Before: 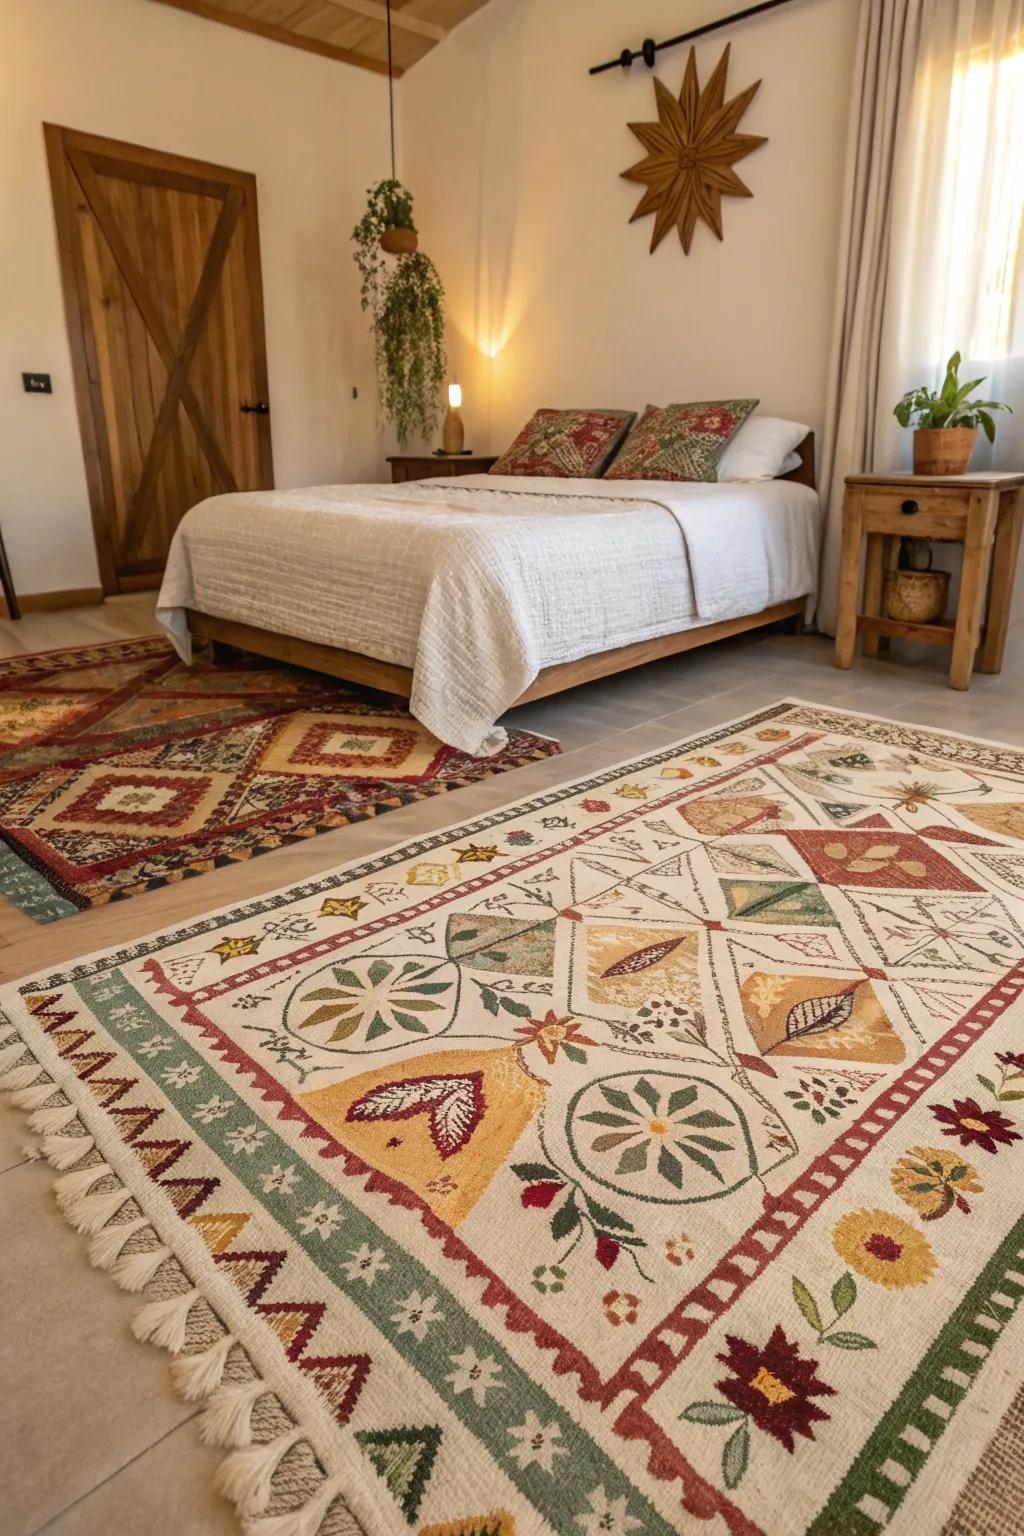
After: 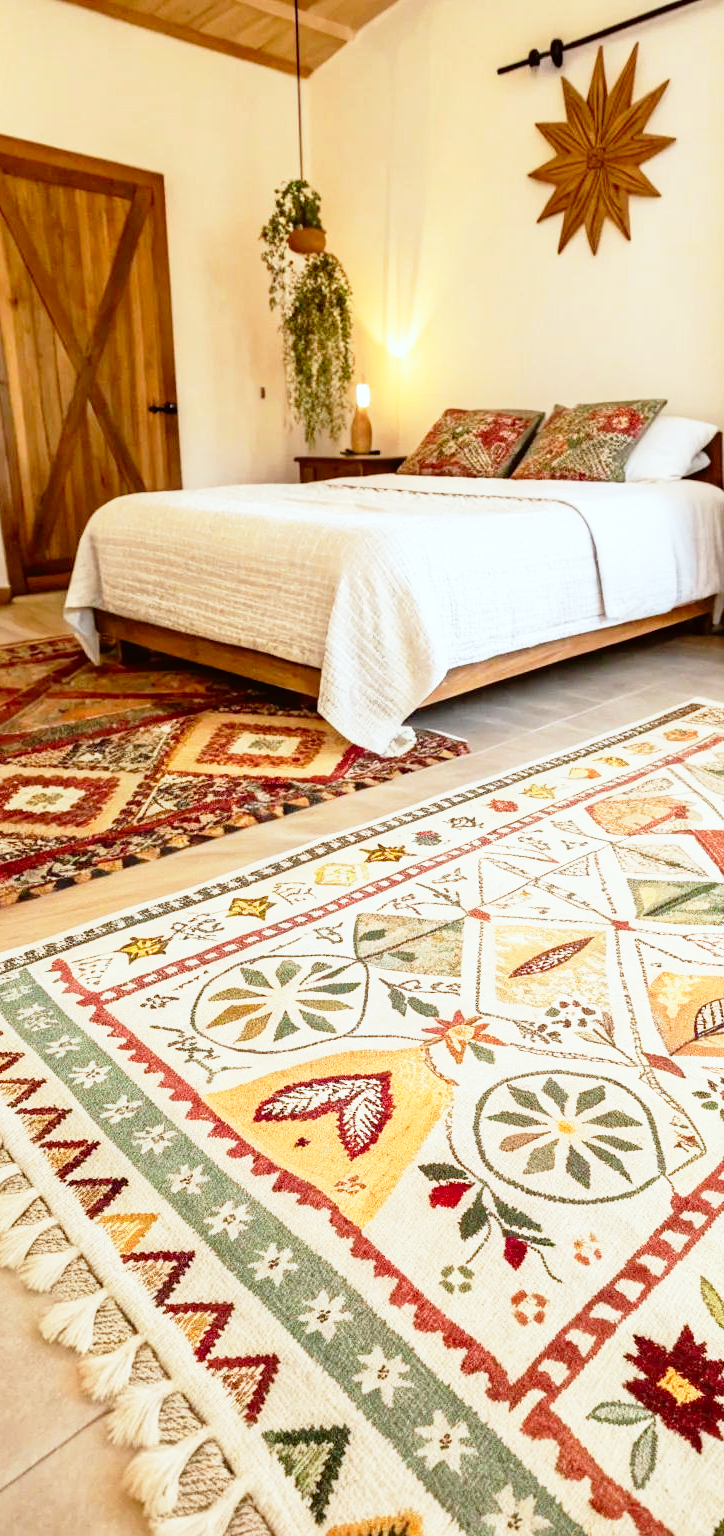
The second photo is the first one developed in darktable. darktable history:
color correction: highlights a* -2.72, highlights b* -2.74, shadows a* 2.55, shadows b* 2.7
crop and rotate: left 8.987%, right 20.264%
base curve: curves: ch0 [(0, 0) (0.012, 0.01) (0.073, 0.168) (0.31, 0.711) (0.645, 0.957) (1, 1)], preserve colors none
